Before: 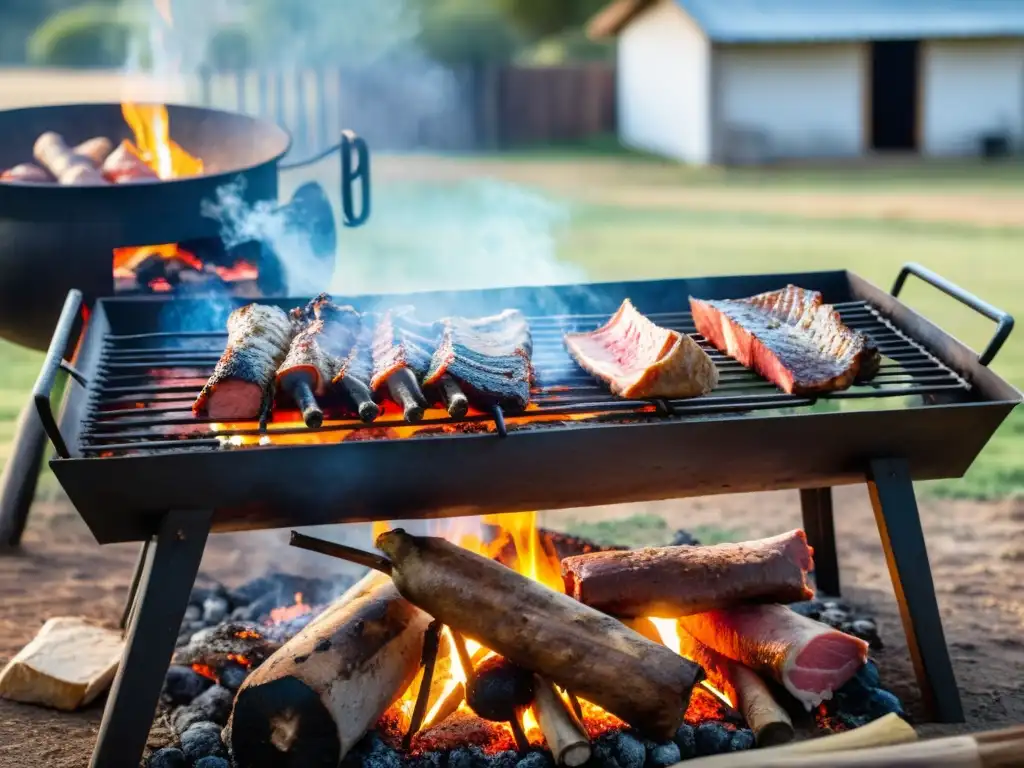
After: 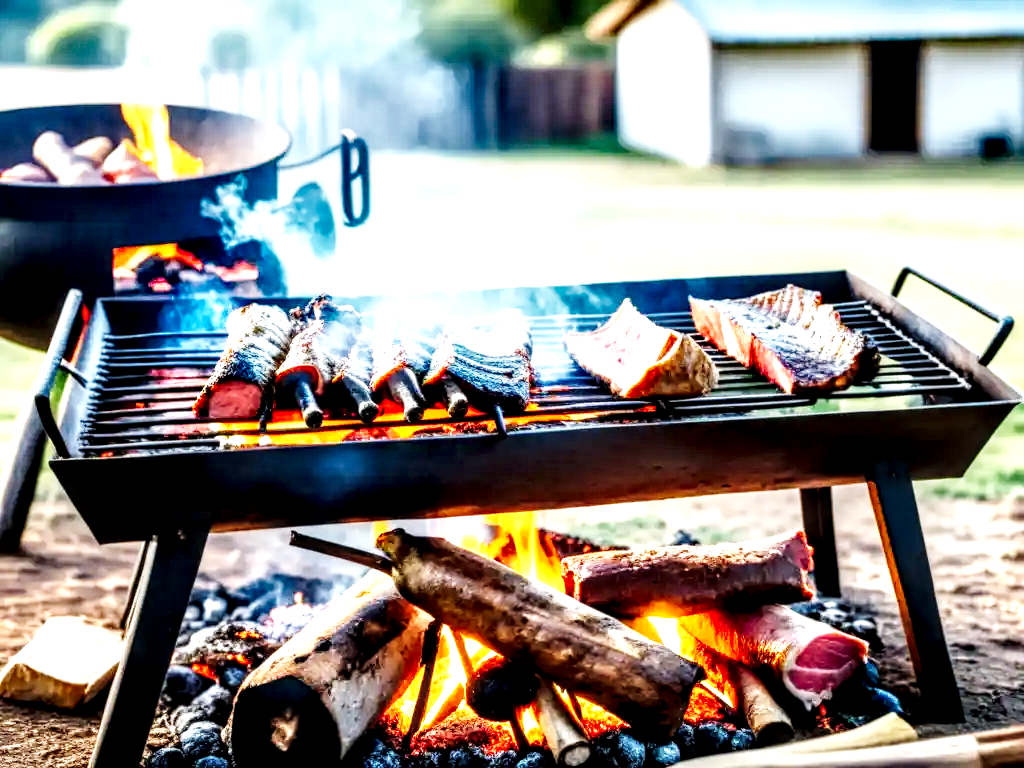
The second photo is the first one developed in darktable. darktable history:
base curve: curves: ch0 [(0, 0.003) (0.001, 0.002) (0.006, 0.004) (0.02, 0.022) (0.048, 0.086) (0.094, 0.234) (0.162, 0.431) (0.258, 0.629) (0.385, 0.8) (0.548, 0.918) (0.751, 0.988) (1, 1)], preserve colors none
color balance: contrast 10%
local contrast: detail 203%
